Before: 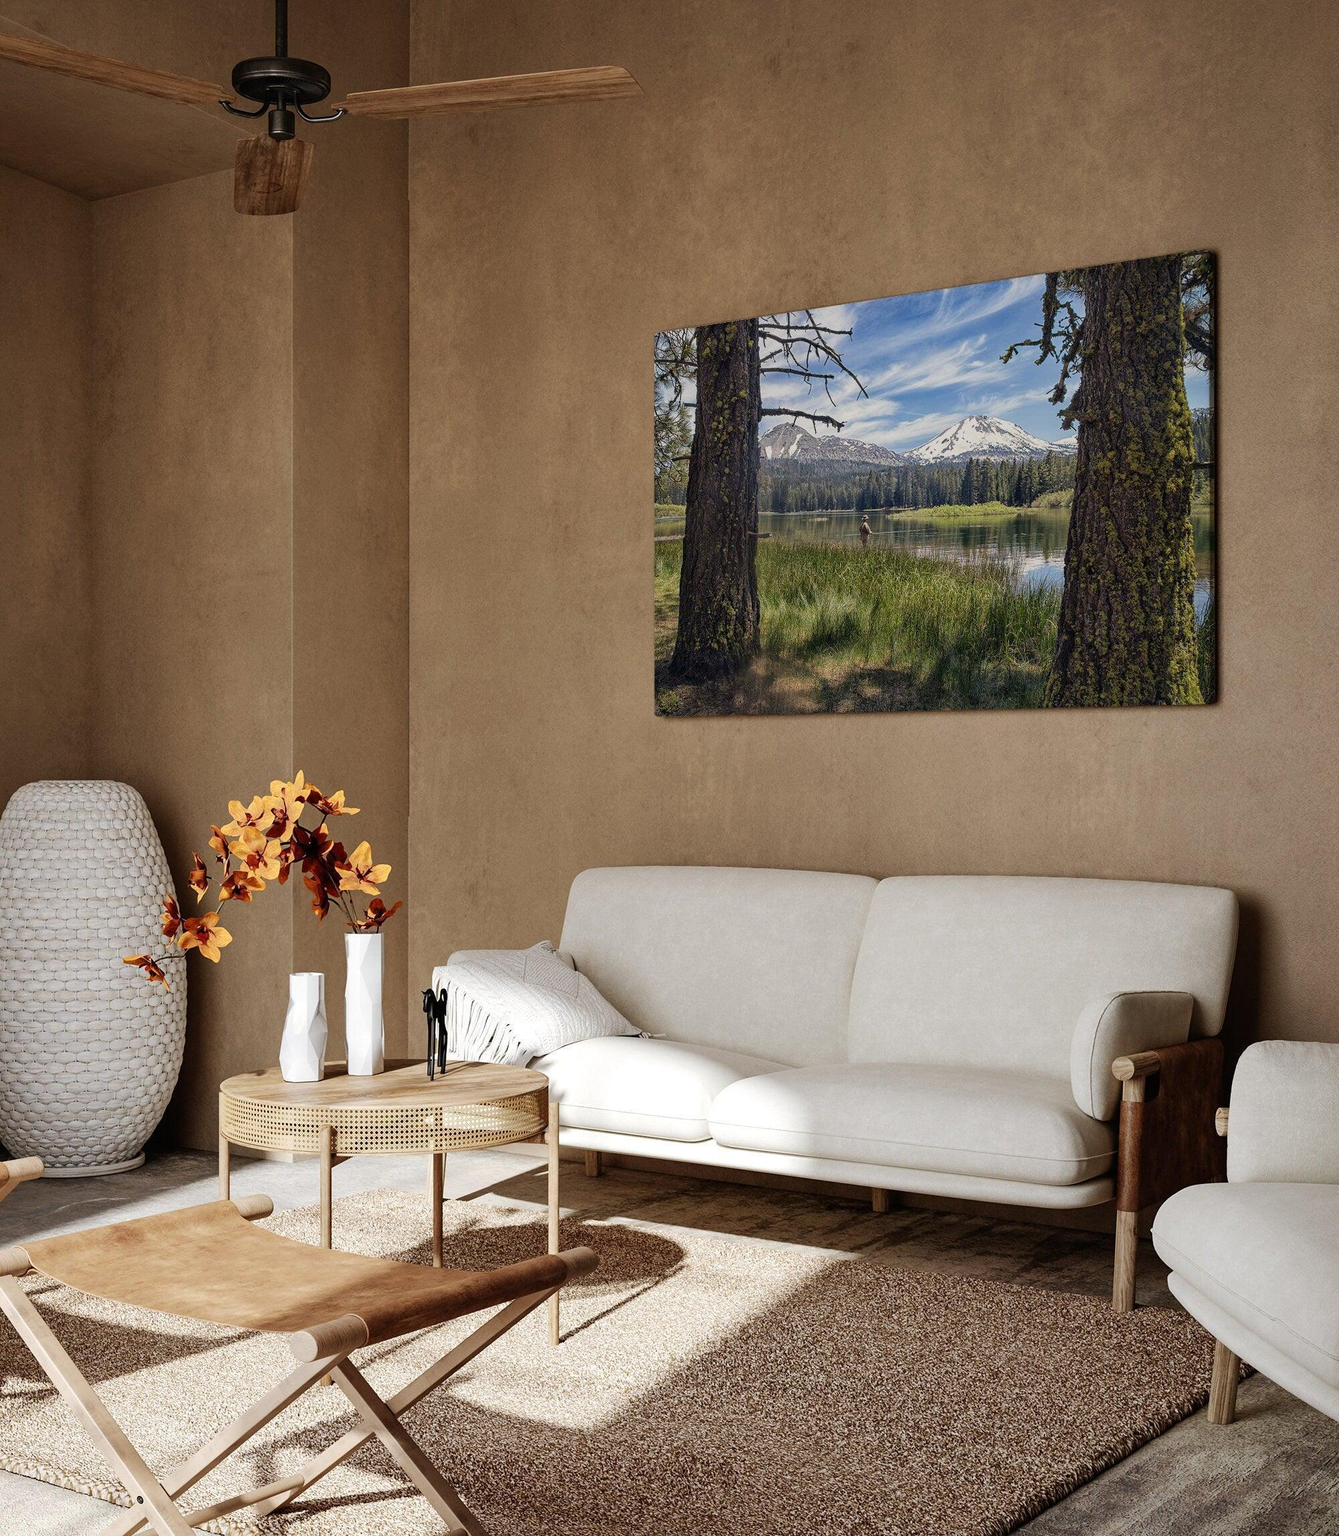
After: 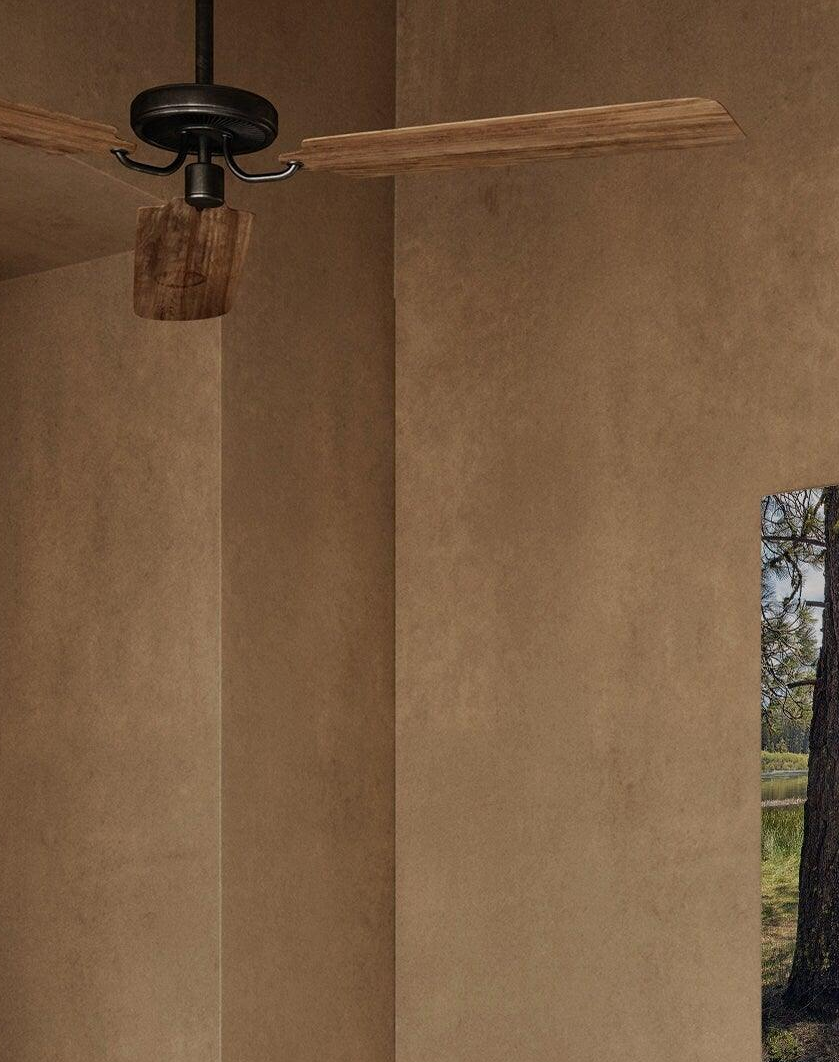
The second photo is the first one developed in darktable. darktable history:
shadows and highlights: shadows 22.7, highlights -48.71, soften with gaussian
crop and rotate: left 10.817%, top 0.062%, right 47.194%, bottom 53.626%
exposure: compensate highlight preservation false
tone equalizer: on, module defaults
